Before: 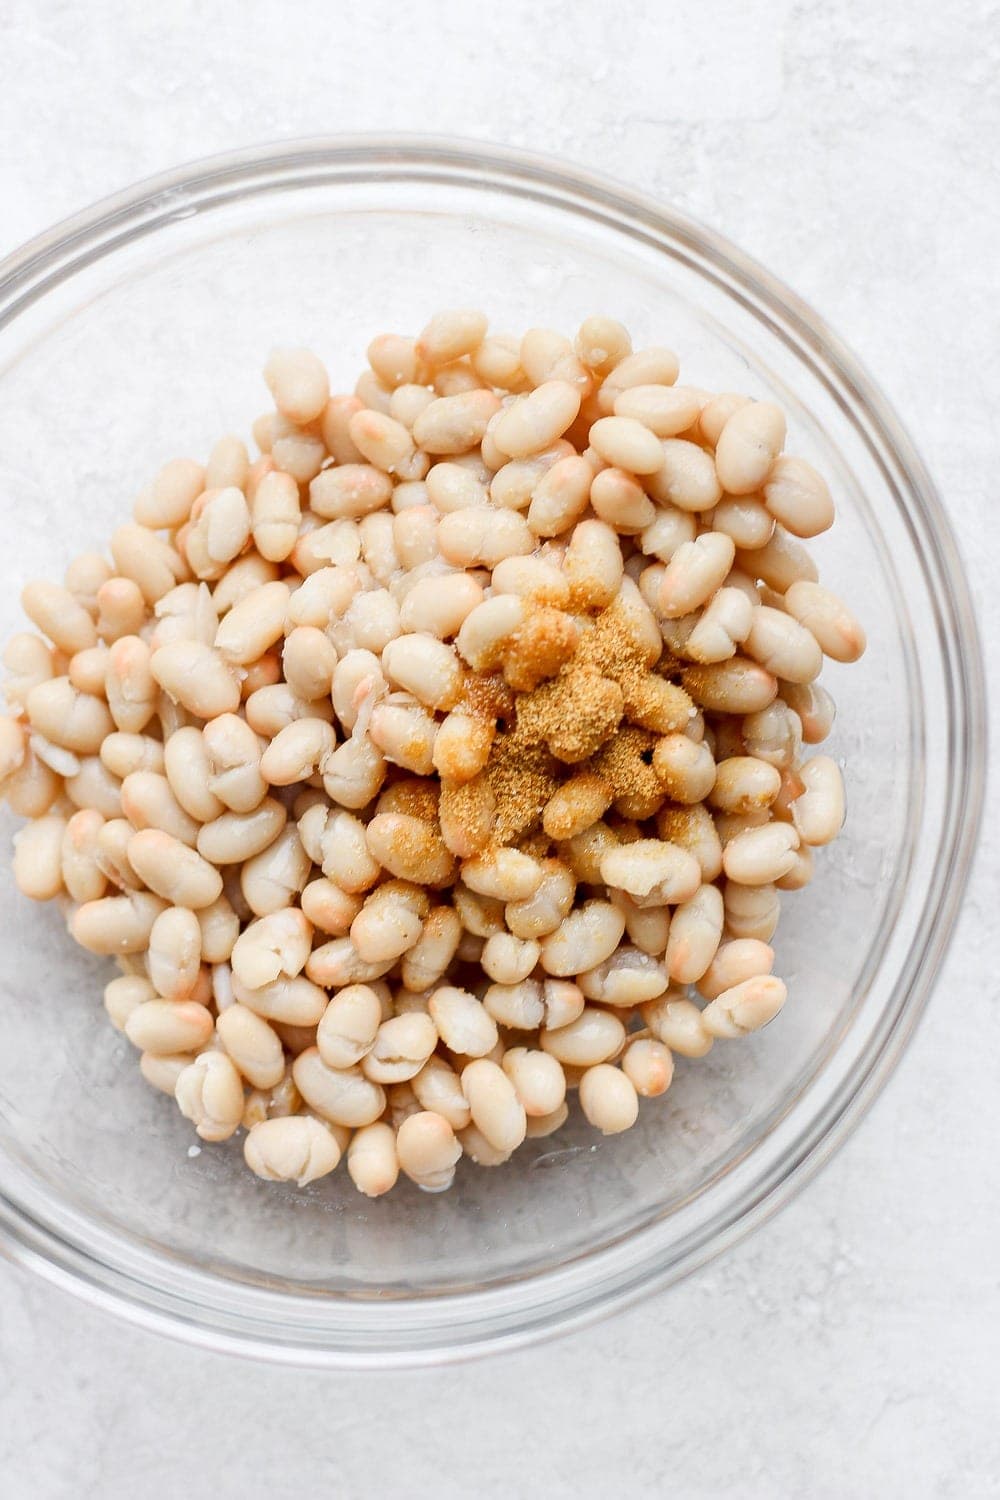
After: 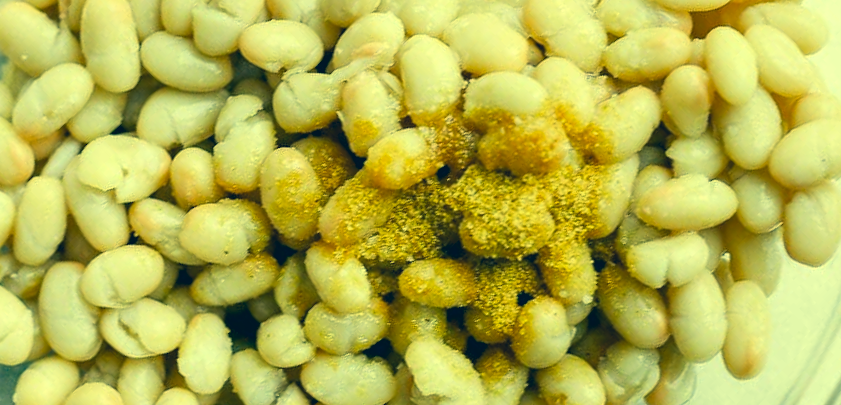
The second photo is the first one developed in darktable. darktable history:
crop and rotate: angle -45.3°, top 16.789%, right 0.918%, bottom 11.681%
exposure: black level correction 0.002, exposure 0.147 EV, compensate exposure bias true, compensate highlight preservation false
color correction: highlights a* -15.34, highlights b* 39.58, shadows a* -39.58, shadows b* -26.47
